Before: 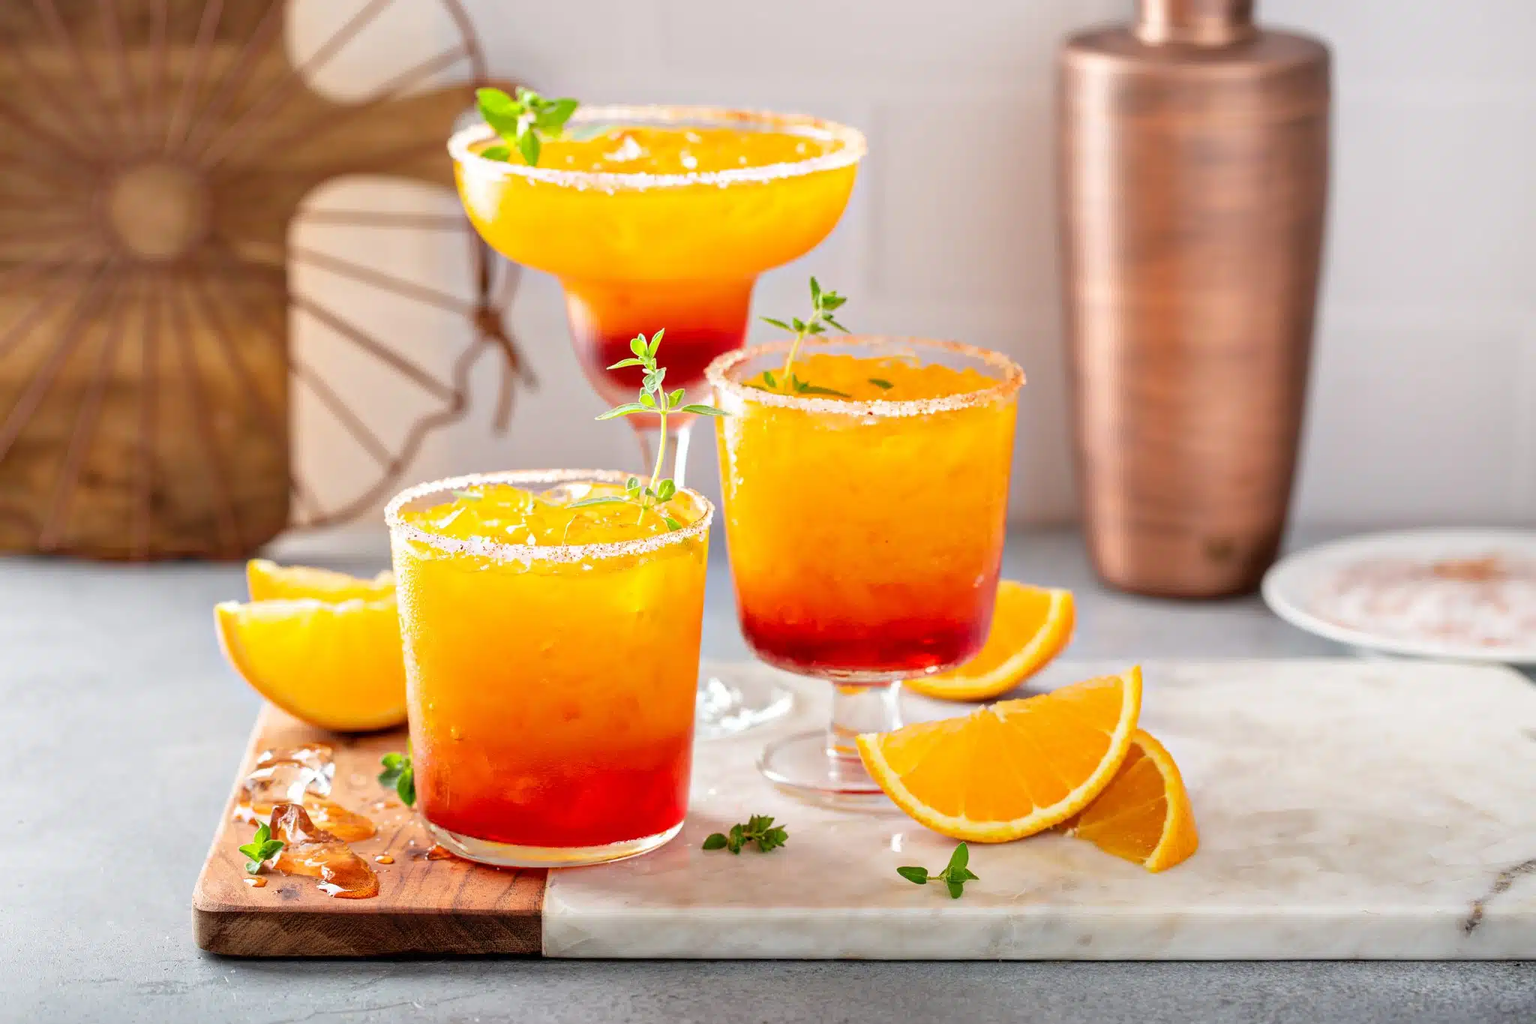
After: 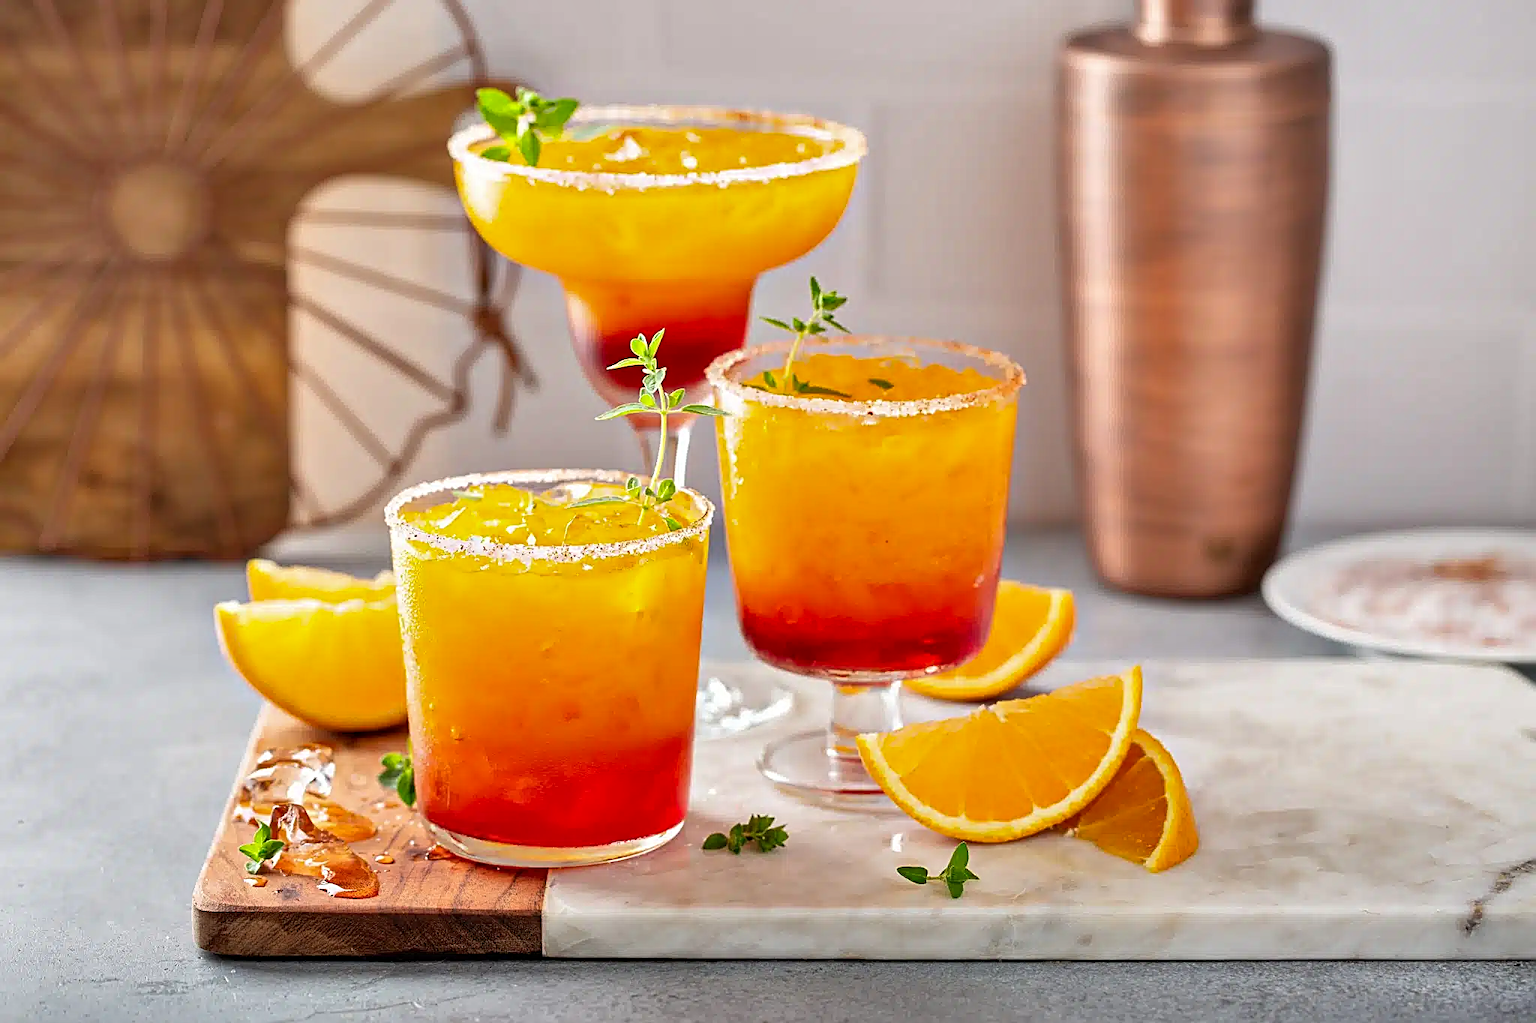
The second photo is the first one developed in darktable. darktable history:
sharpen: radius 2.584, amount 0.688
shadows and highlights: soften with gaussian
